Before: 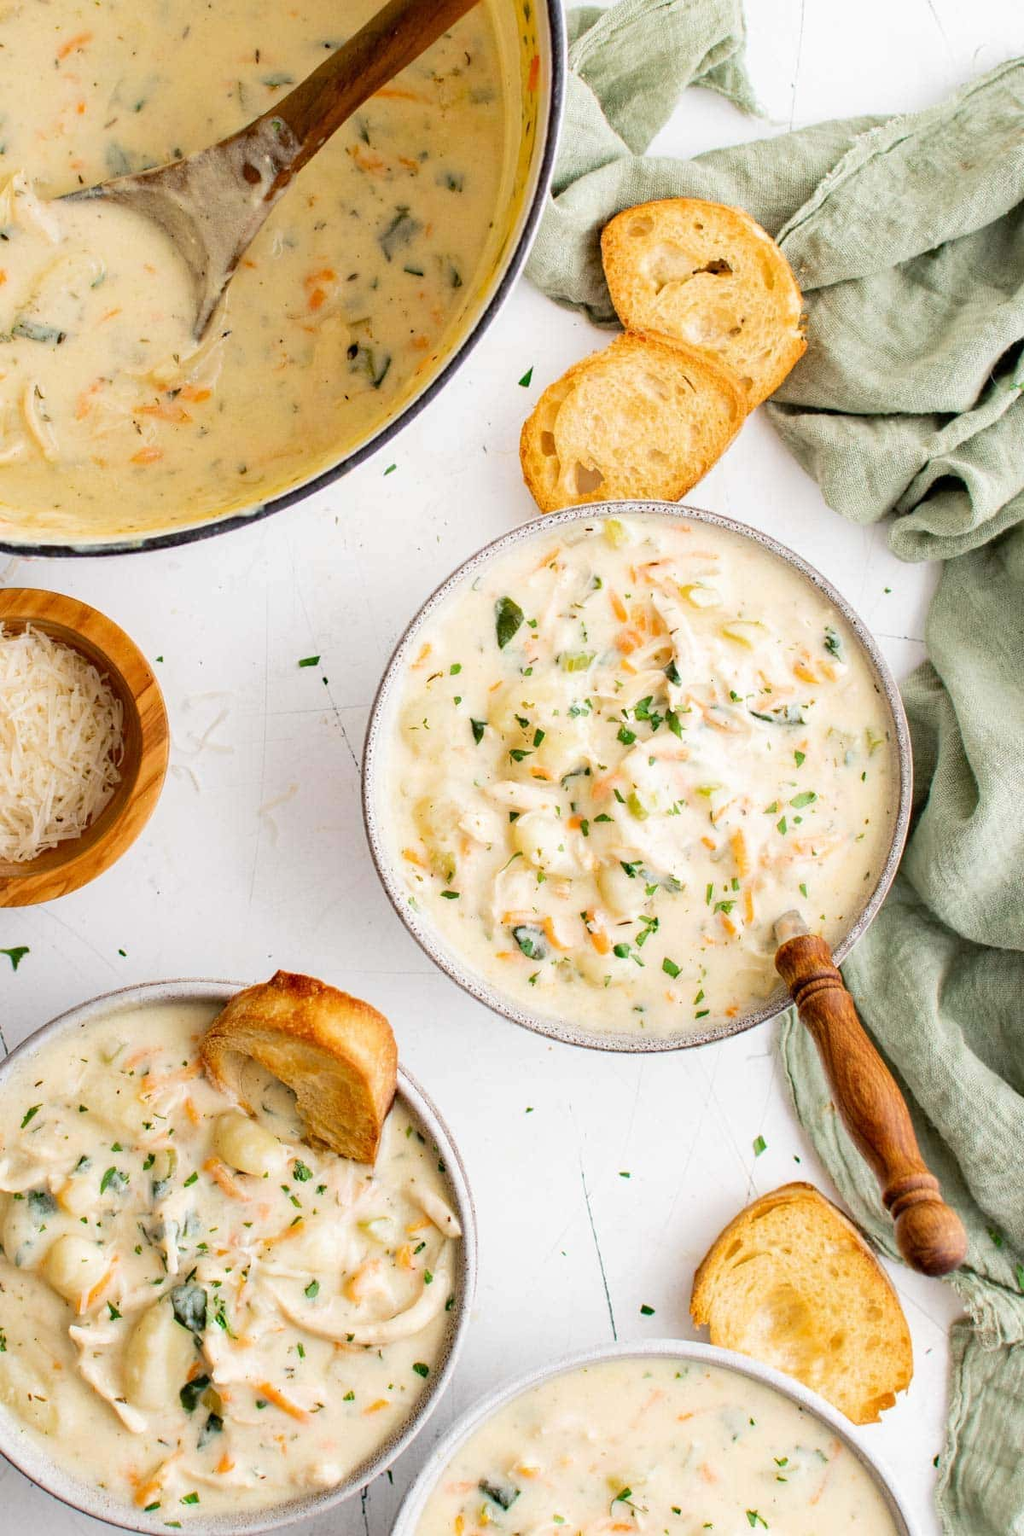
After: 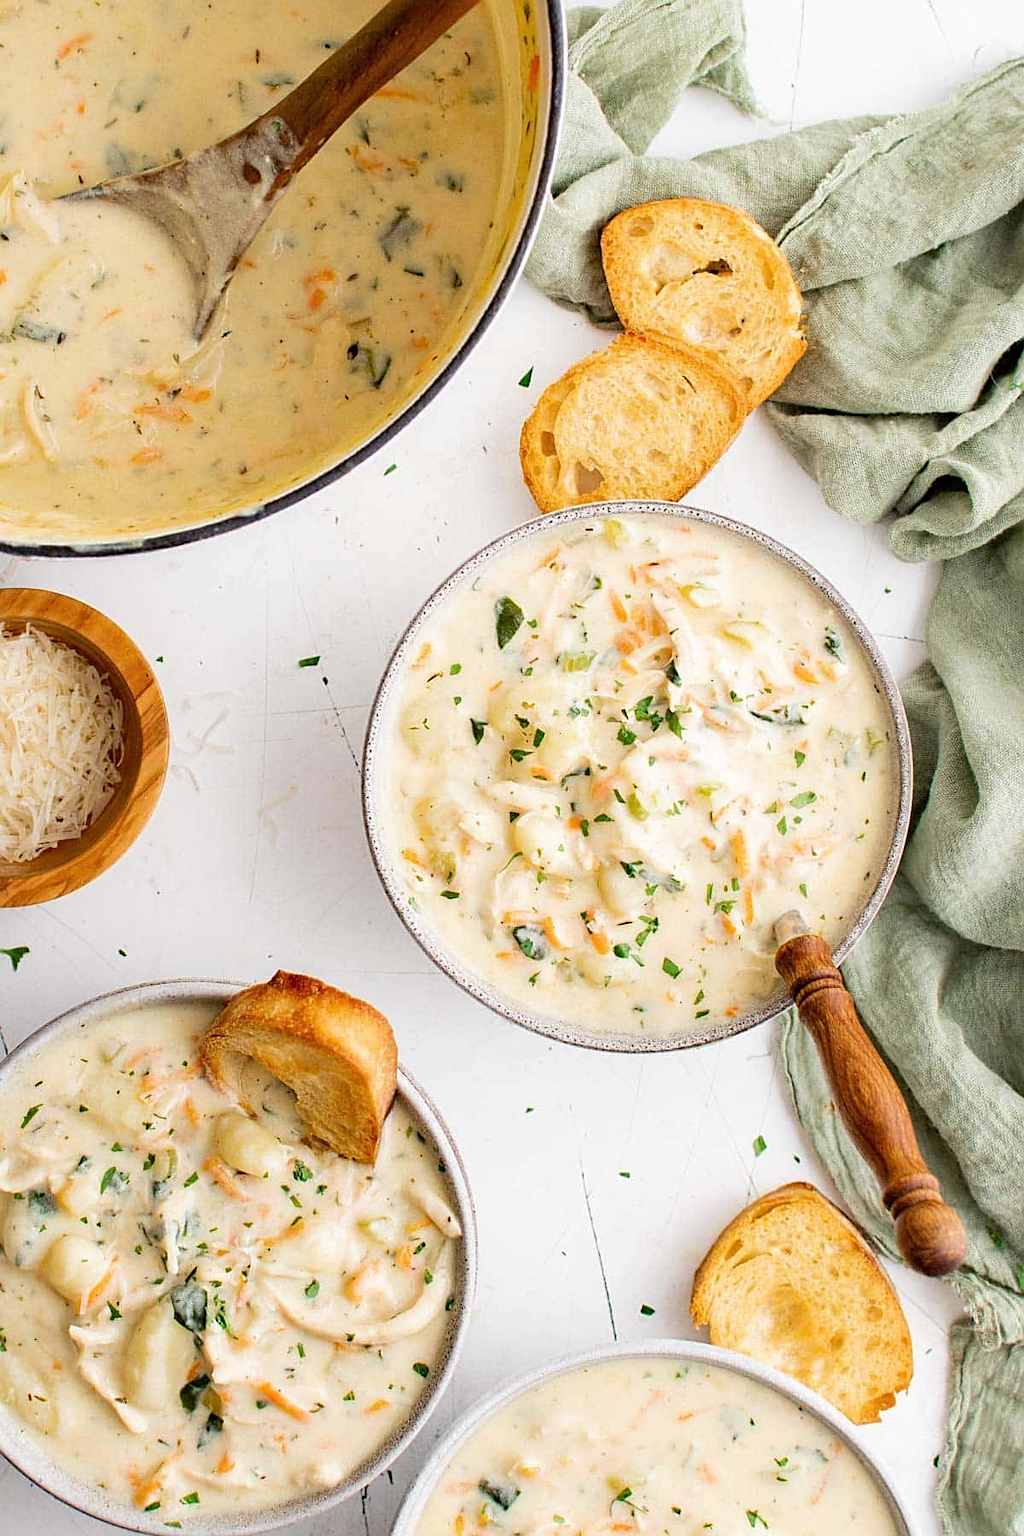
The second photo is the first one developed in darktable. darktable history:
color correction: highlights b* -0.05, saturation 0.982
sharpen: on, module defaults
